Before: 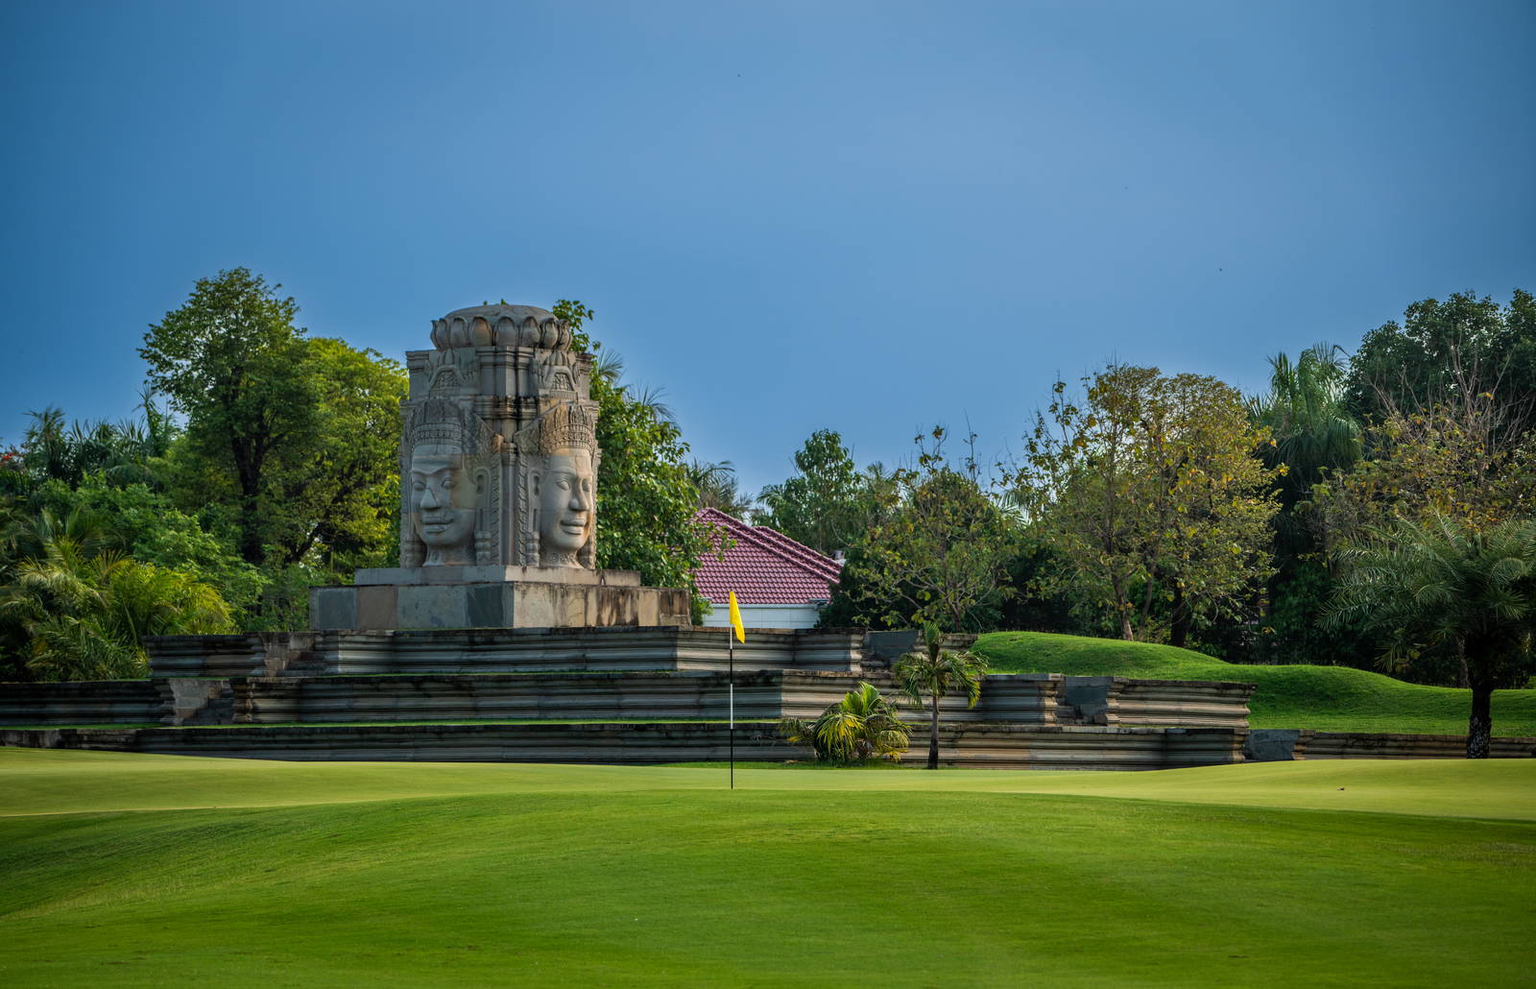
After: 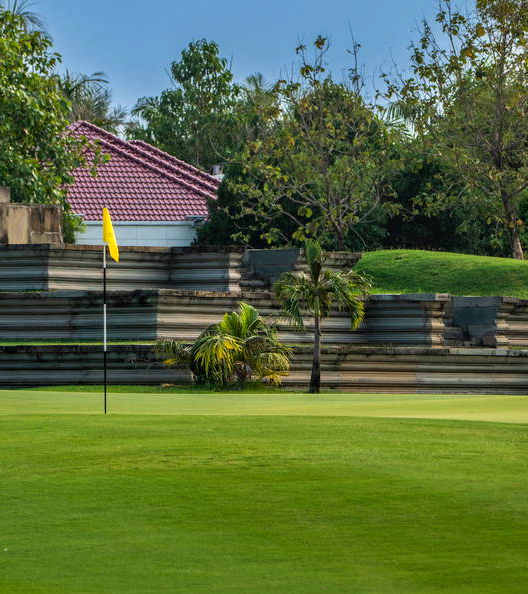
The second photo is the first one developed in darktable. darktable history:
exposure: exposure 0.151 EV, compensate highlight preservation false
crop: left 41.12%, top 39.622%, right 25.875%, bottom 2.707%
